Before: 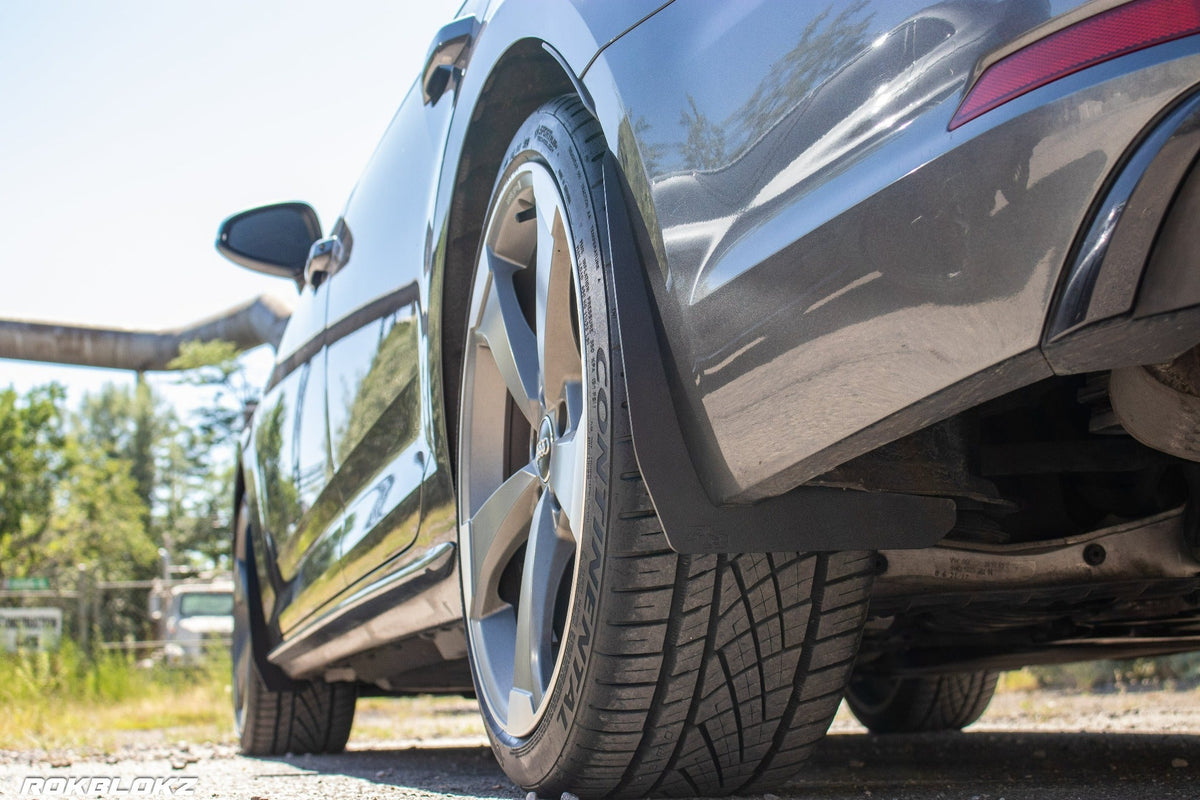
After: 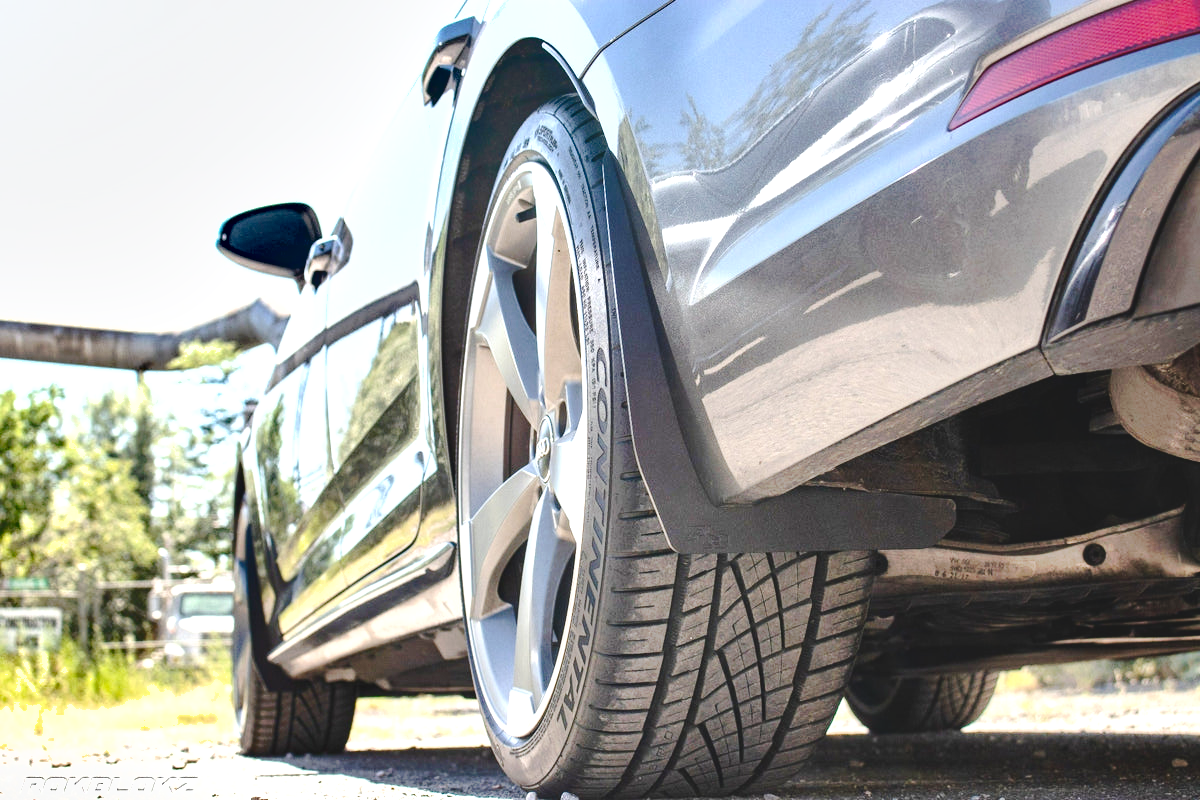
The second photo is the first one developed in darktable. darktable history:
shadows and highlights: soften with gaussian
tone curve: curves: ch0 [(0, 0) (0.003, 0.076) (0.011, 0.081) (0.025, 0.084) (0.044, 0.092) (0.069, 0.1) (0.1, 0.117) (0.136, 0.144) (0.177, 0.186) (0.224, 0.237) (0.277, 0.306) (0.335, 0.39) (0.399, 0.494) (0.468, 0.574) (0.543, 0.666) (0.623, 0.722) (0.709, 0.79) (0.801, 0.855) (0.898, 0.926) (1, 1)], preserve colors none
contrast brightness saturation: contrast 0.05
exposure: black level correction 0, exposure 0.9 EV, compensate highlight preservation false
